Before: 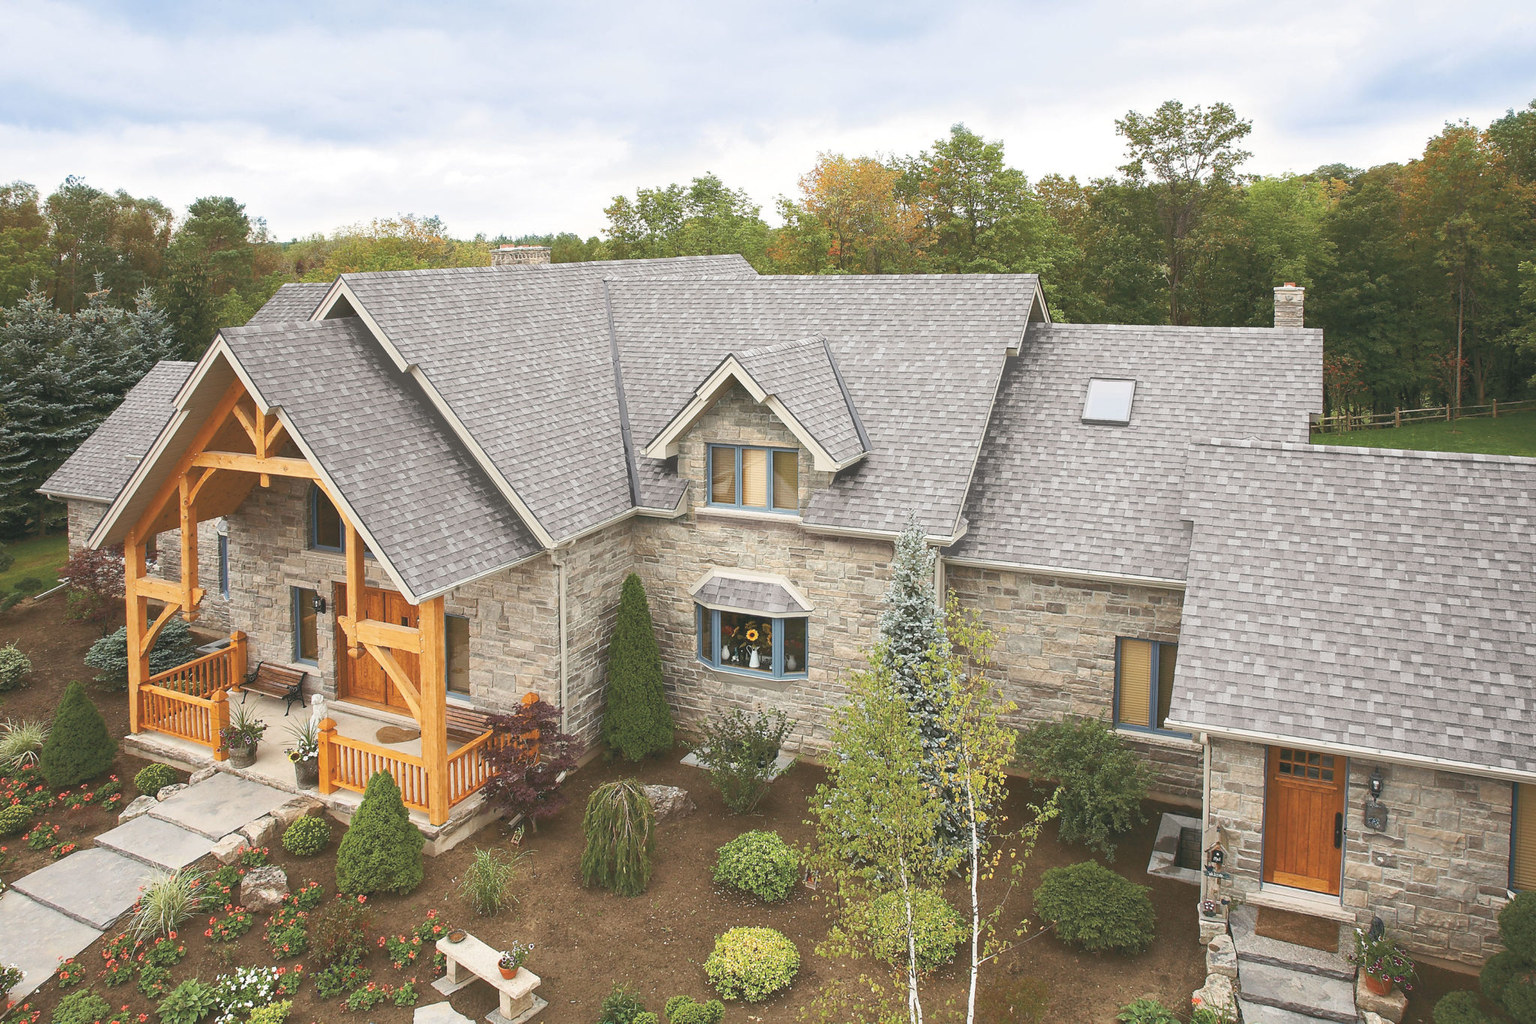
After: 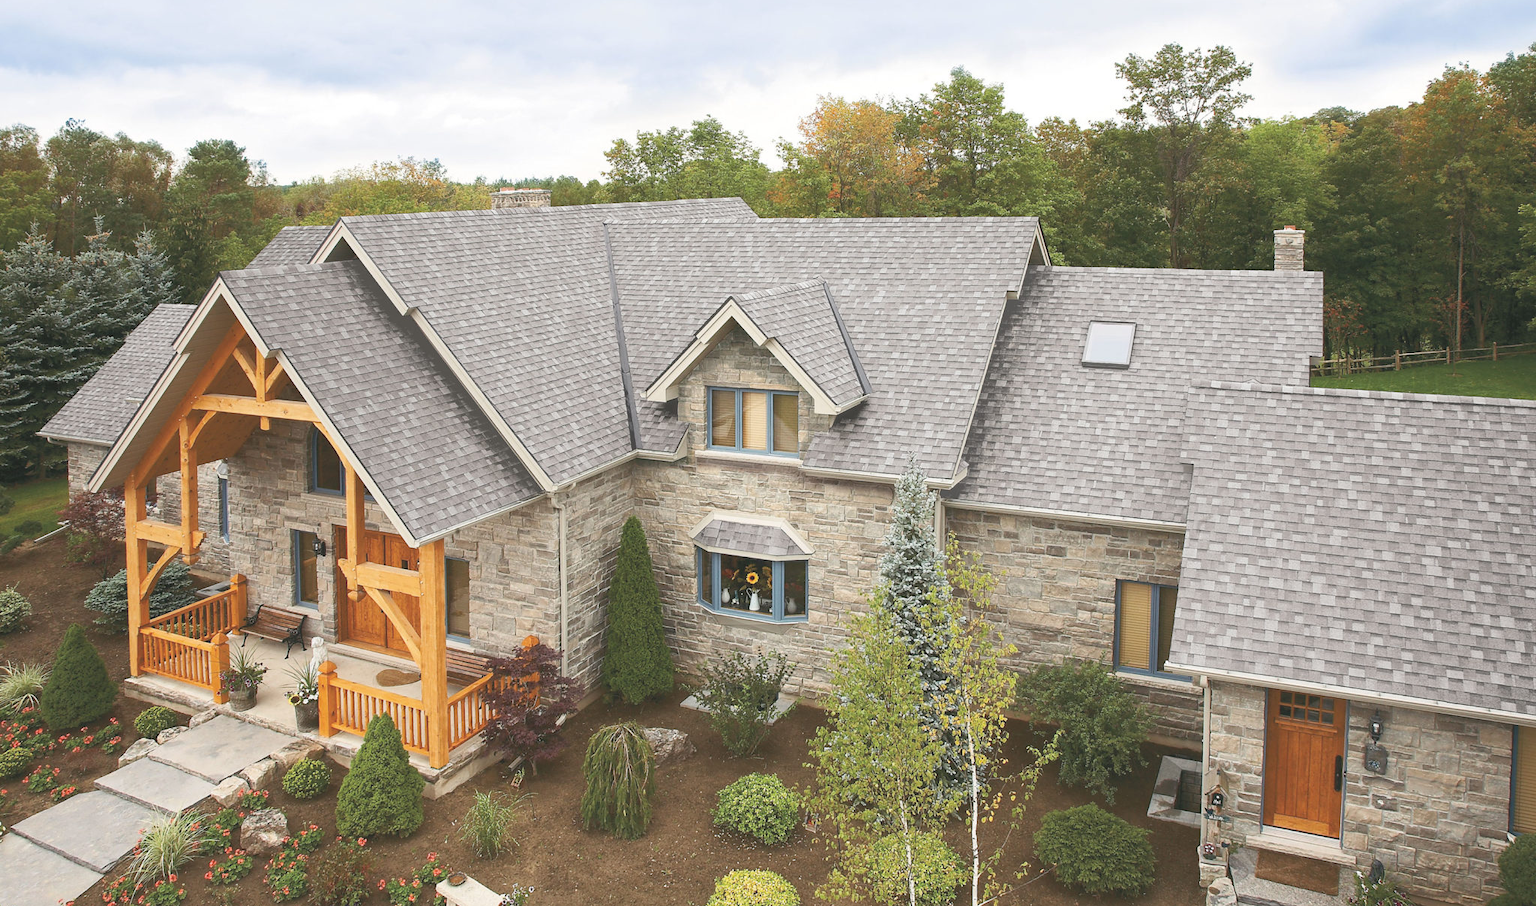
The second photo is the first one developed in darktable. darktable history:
crop and rotate: top 5.618%, bottom 5.869%
